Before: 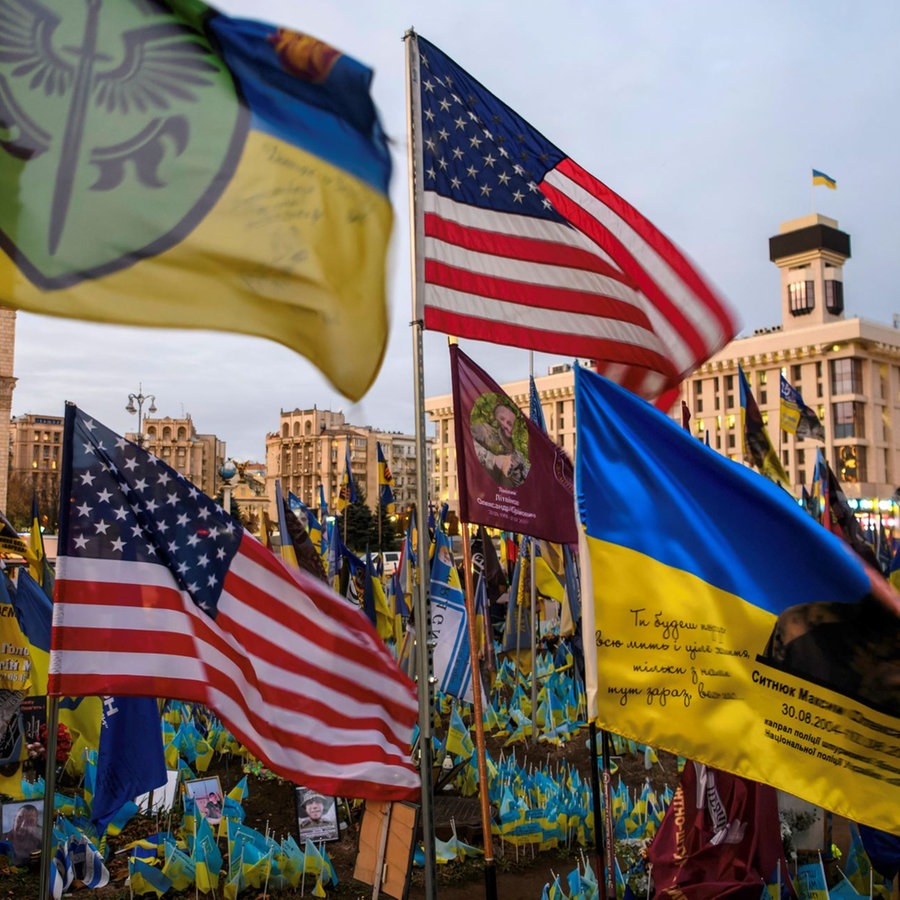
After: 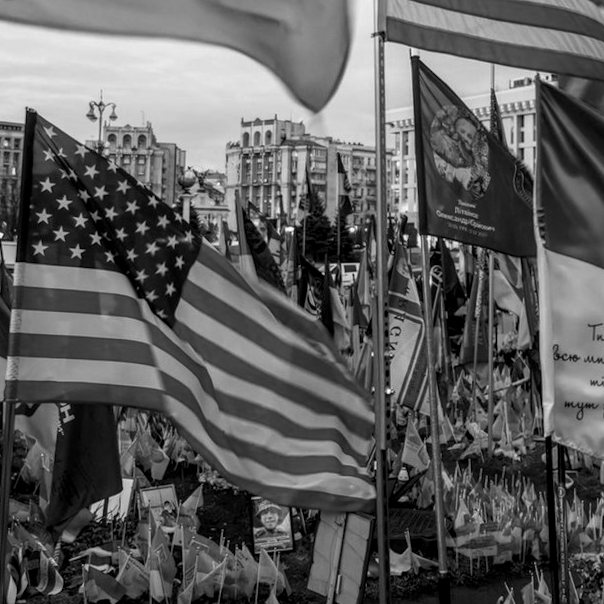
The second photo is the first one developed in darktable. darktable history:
rgb levels: mode RGB, independent channels, levels [[0, 0.5, 1], [0, 0.521, 1], [0, 0.536, 1]]
local contrast: on, module defaults
monochrome: on, module defaults
crop and rotate: angle -0.82°, left 3.85%, top 31.828%, right 27.992%
